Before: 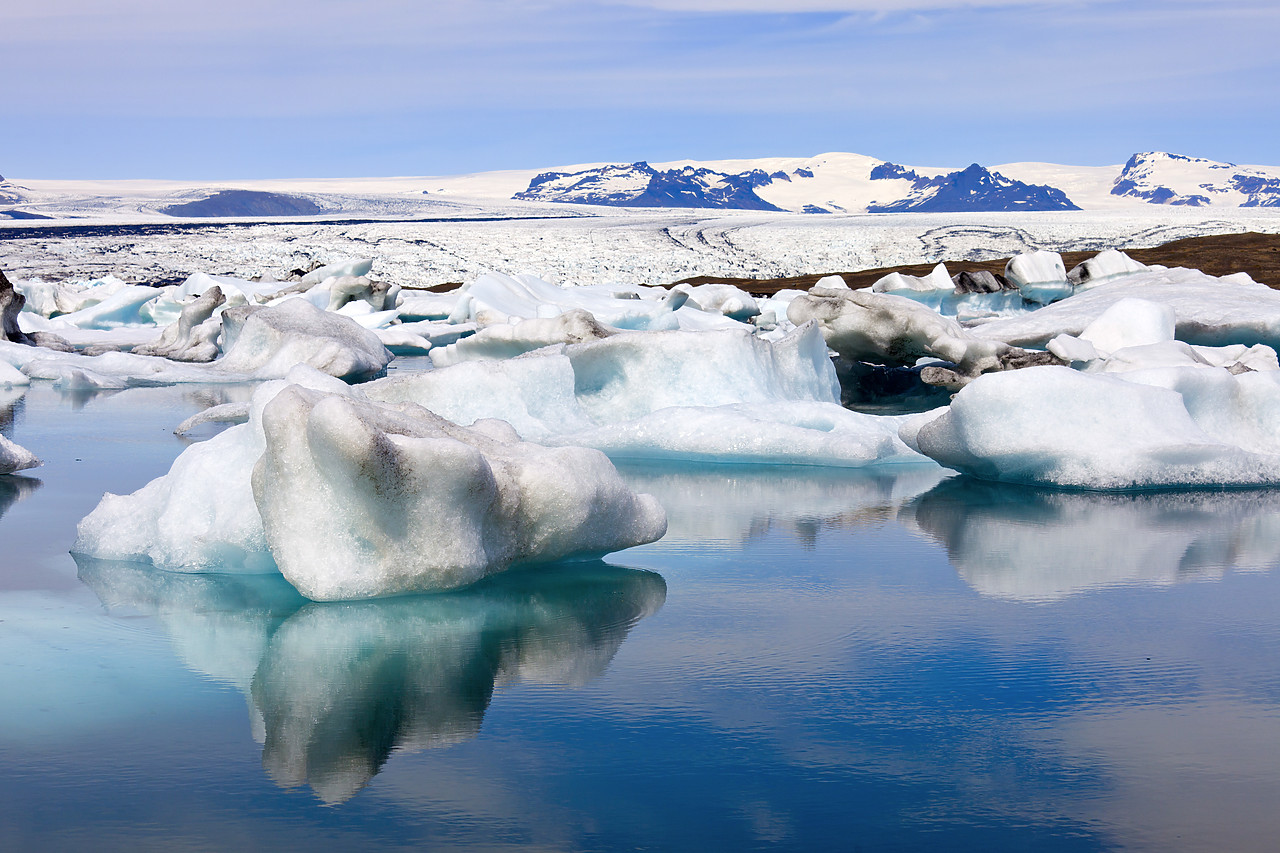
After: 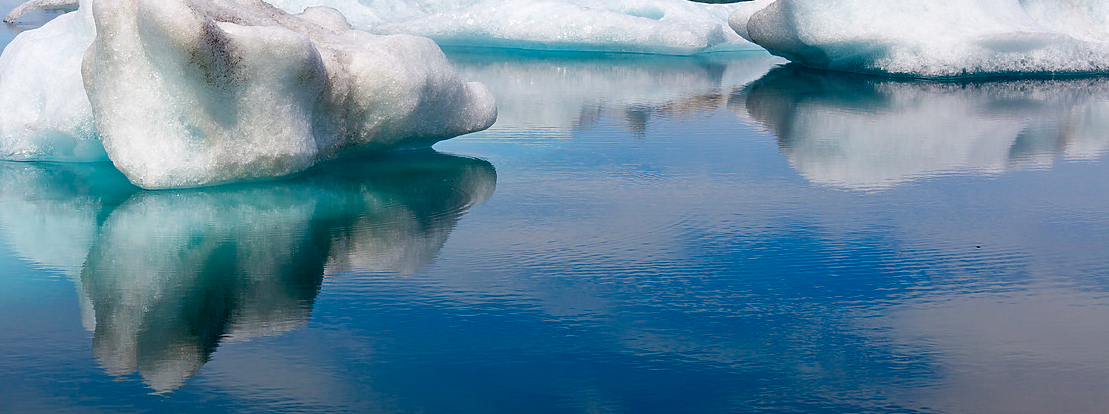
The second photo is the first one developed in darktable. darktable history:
crop and rotate: left 13.297%, top 48.431%, bottom 2.958%
contrast brightness saturation: saturation -0.066
